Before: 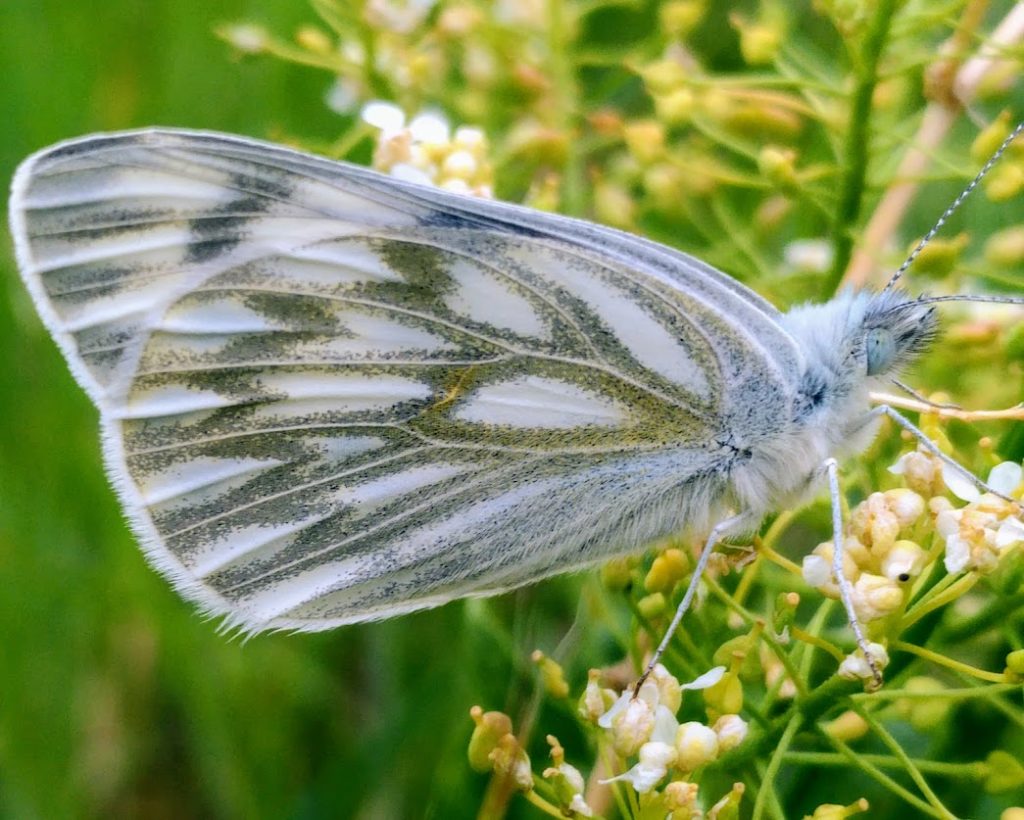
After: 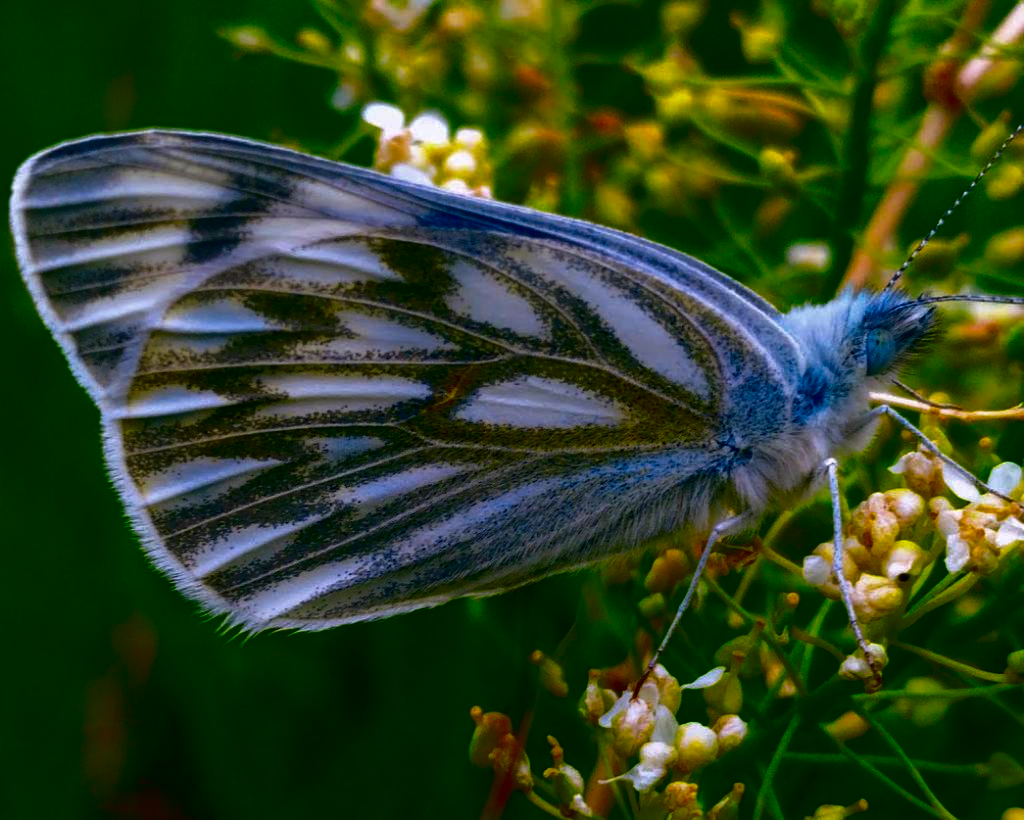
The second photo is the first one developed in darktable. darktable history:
white balance: red 1.009, blue 1.027
contrast brightness saturation: brightness -1, saturation 1
